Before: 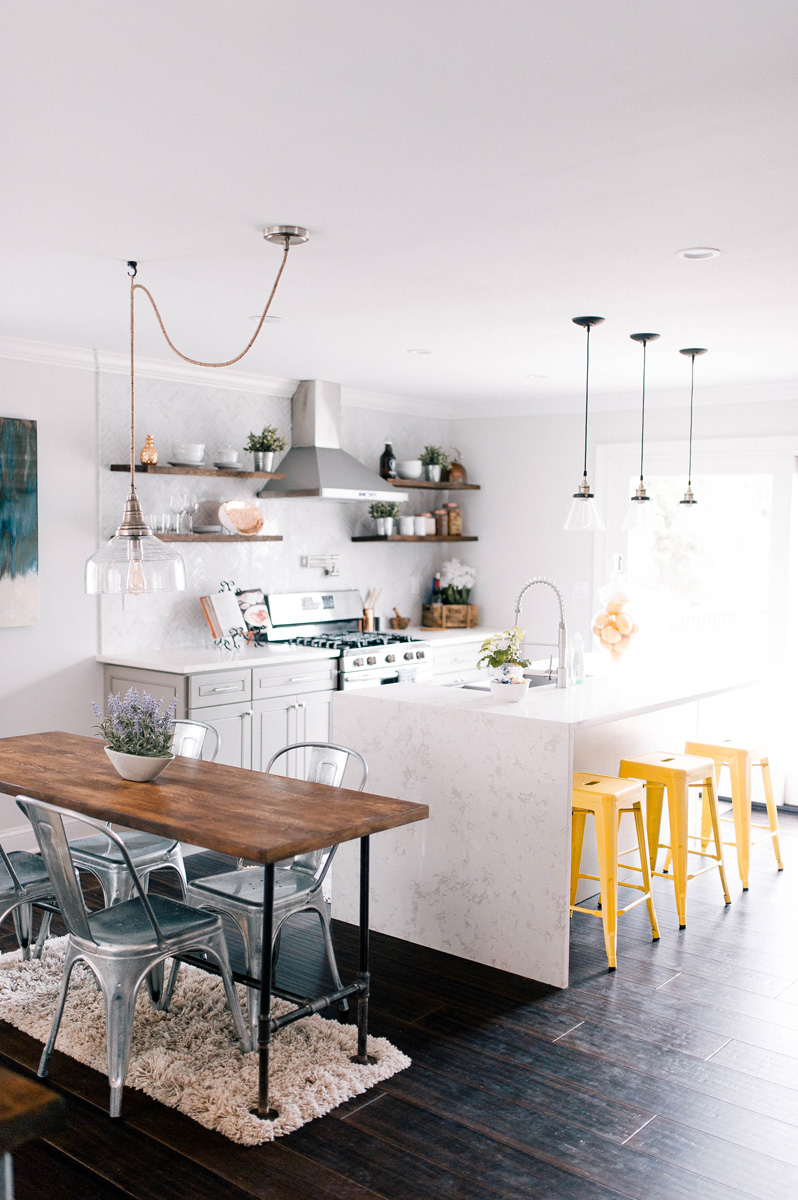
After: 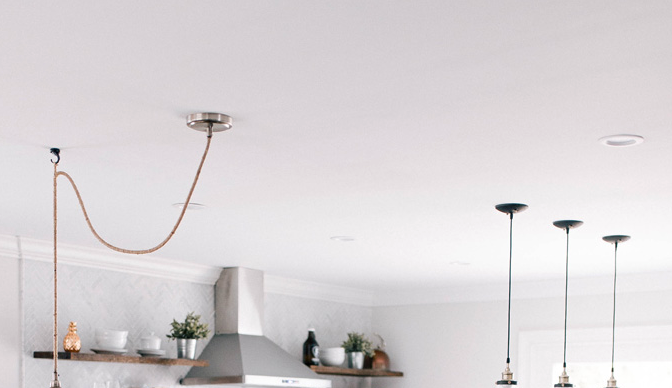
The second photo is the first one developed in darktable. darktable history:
base curve: curves: ch0 [(0, 0) (0.472, 0.455) (1, 1)], preserve colors none
crop and rotate: left 9.661%, top 9.427%, right 6.097%, bottom 58.226%
